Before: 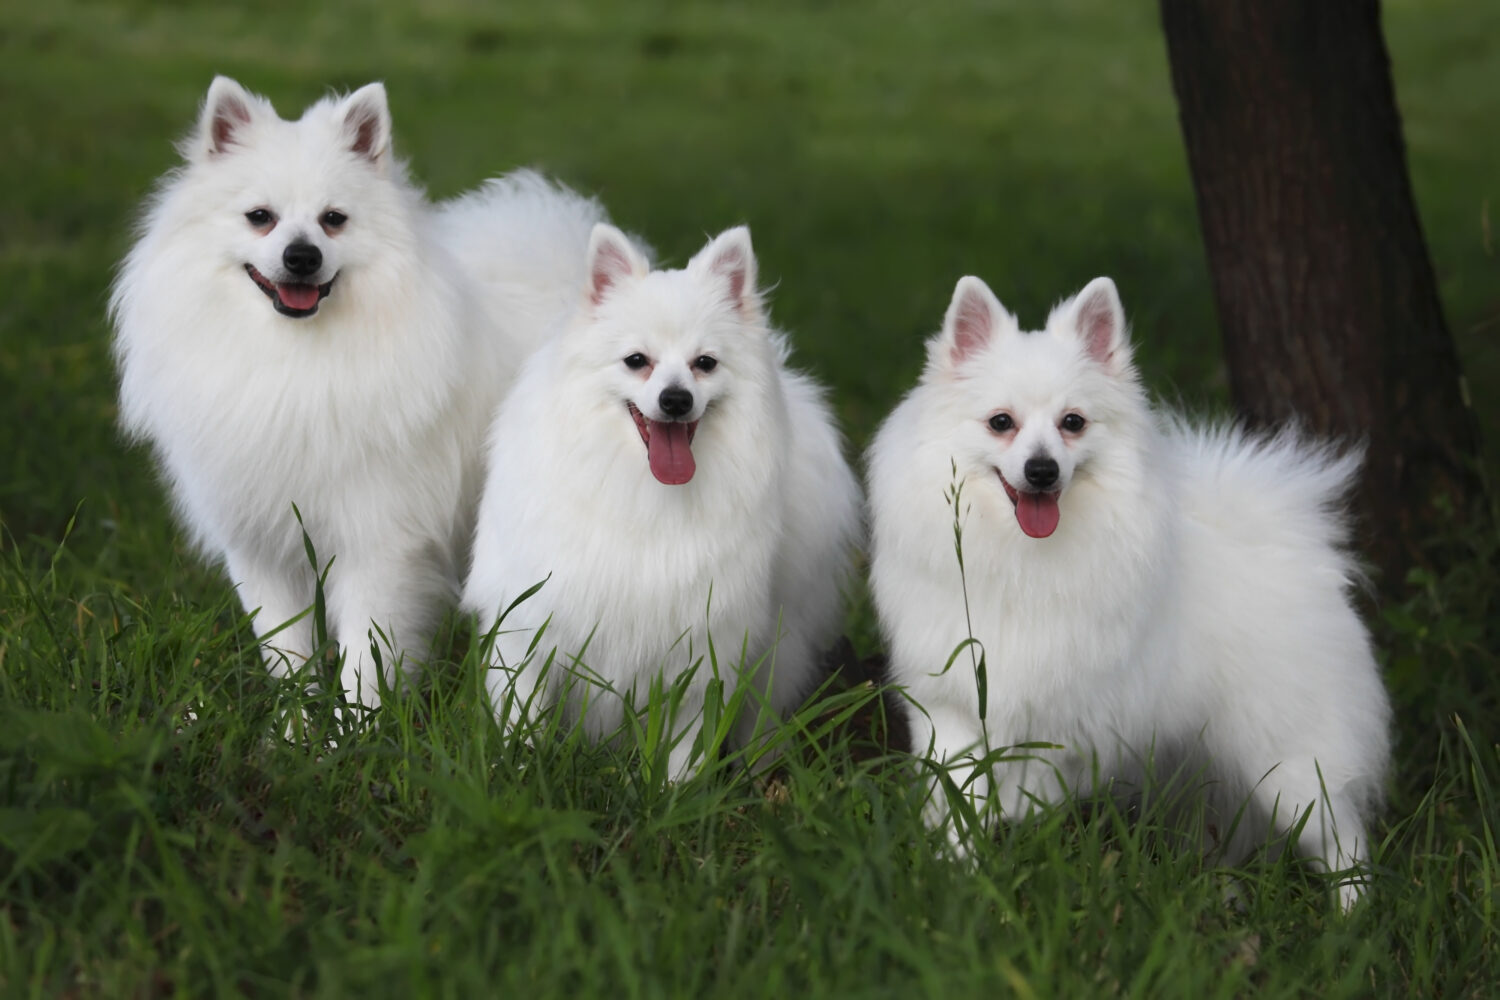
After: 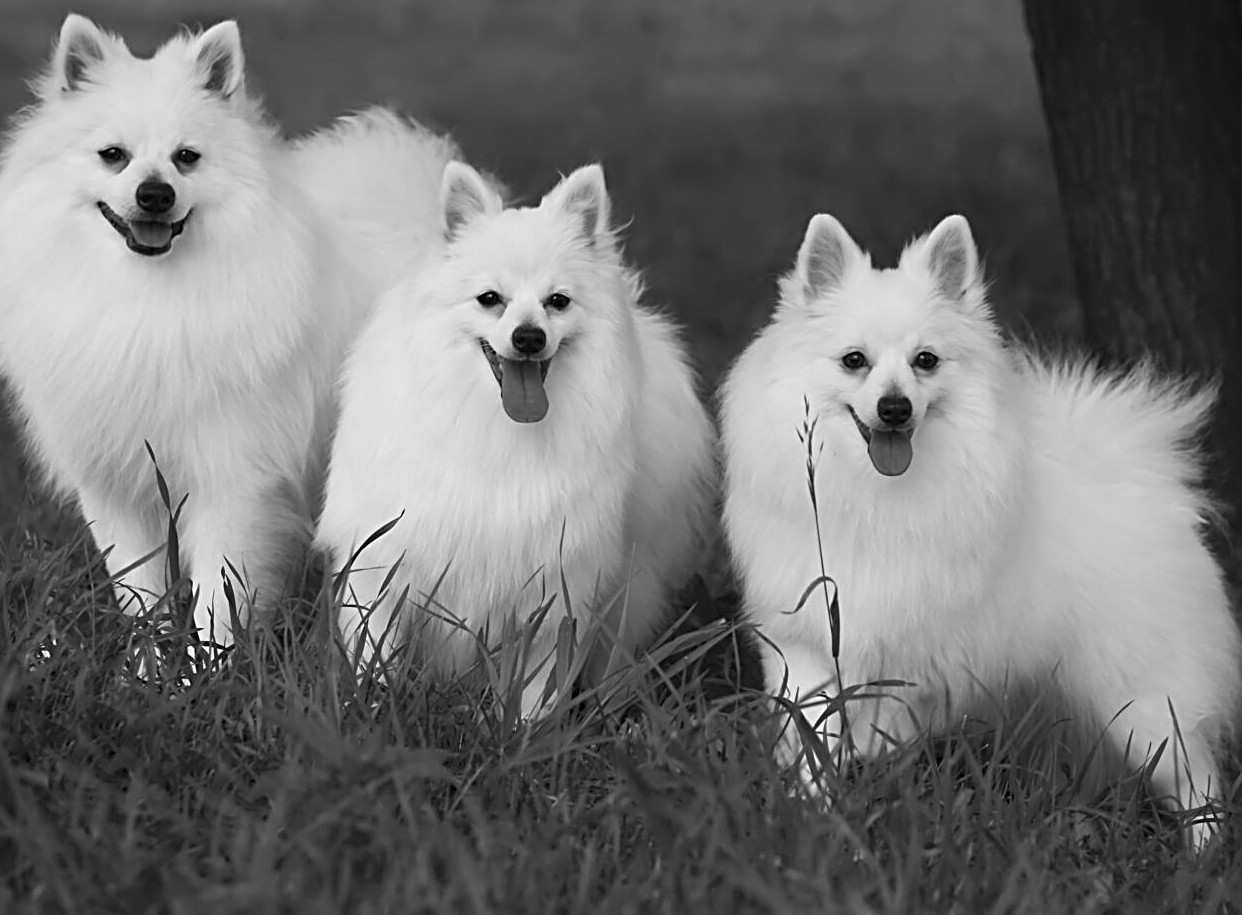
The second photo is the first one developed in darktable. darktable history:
monochrome: a 16.01, b -2.65, highlights 0.52
crop: left 9.807%, top 6.259%, right 7.334%, bottom 2.177%
sharpen: radius 2.817, amount 0.715
rgb levels: mode RGB, independent channels, levels [[0, 0.474, 1], [0, 0.5, 1], [0, 0.5, 1]]
